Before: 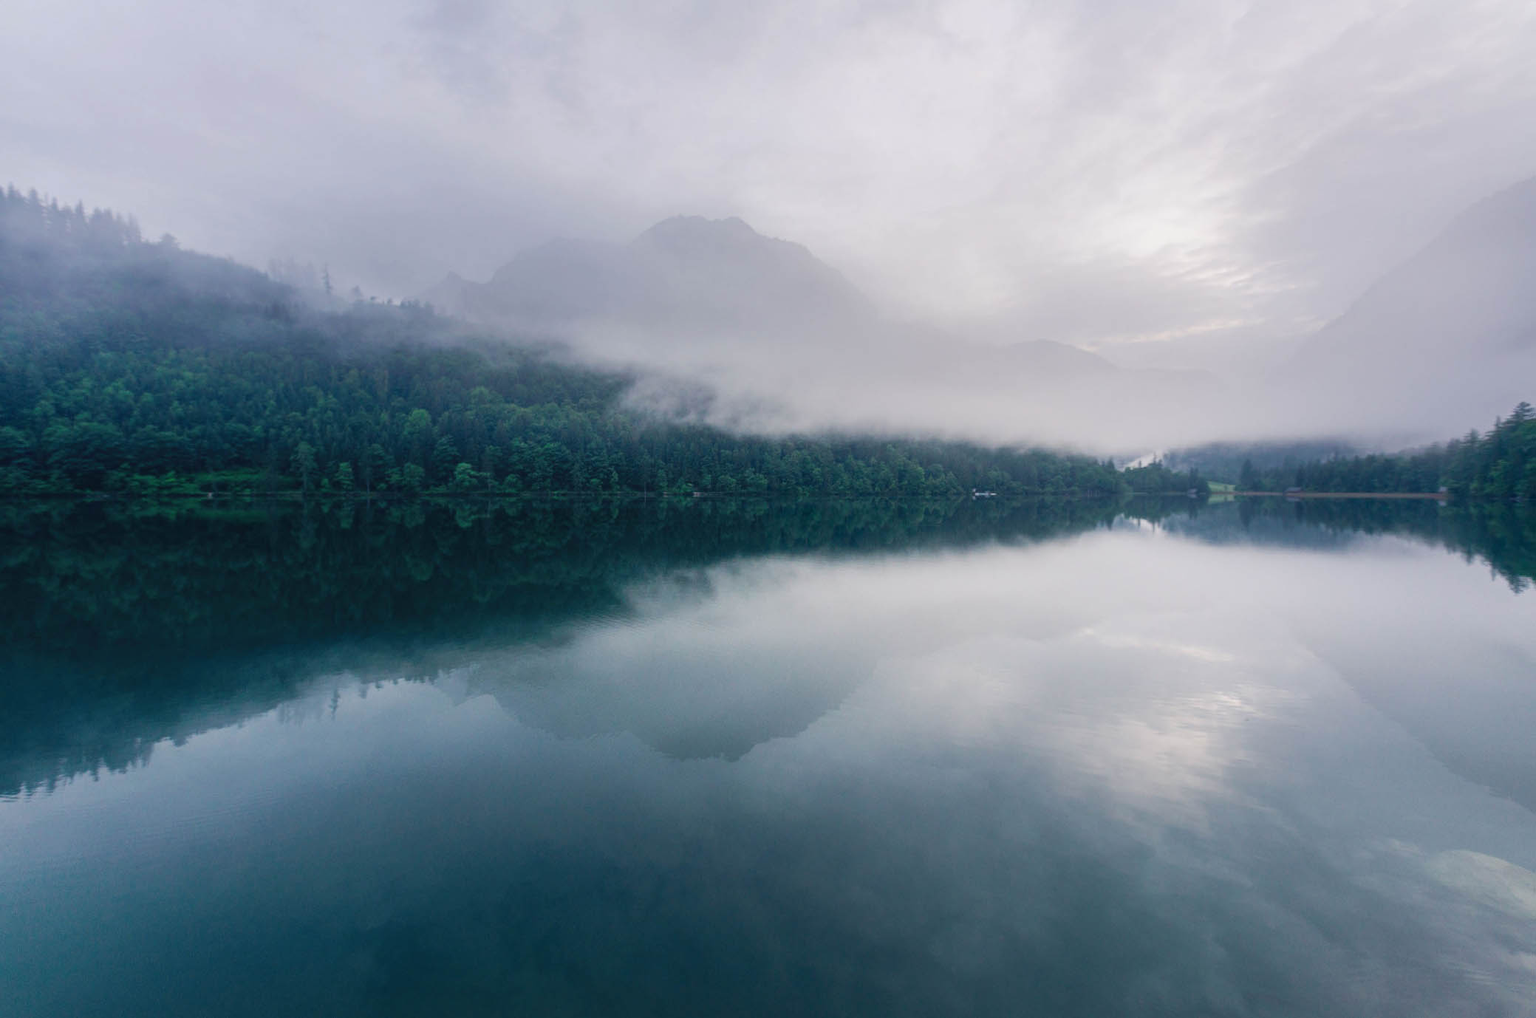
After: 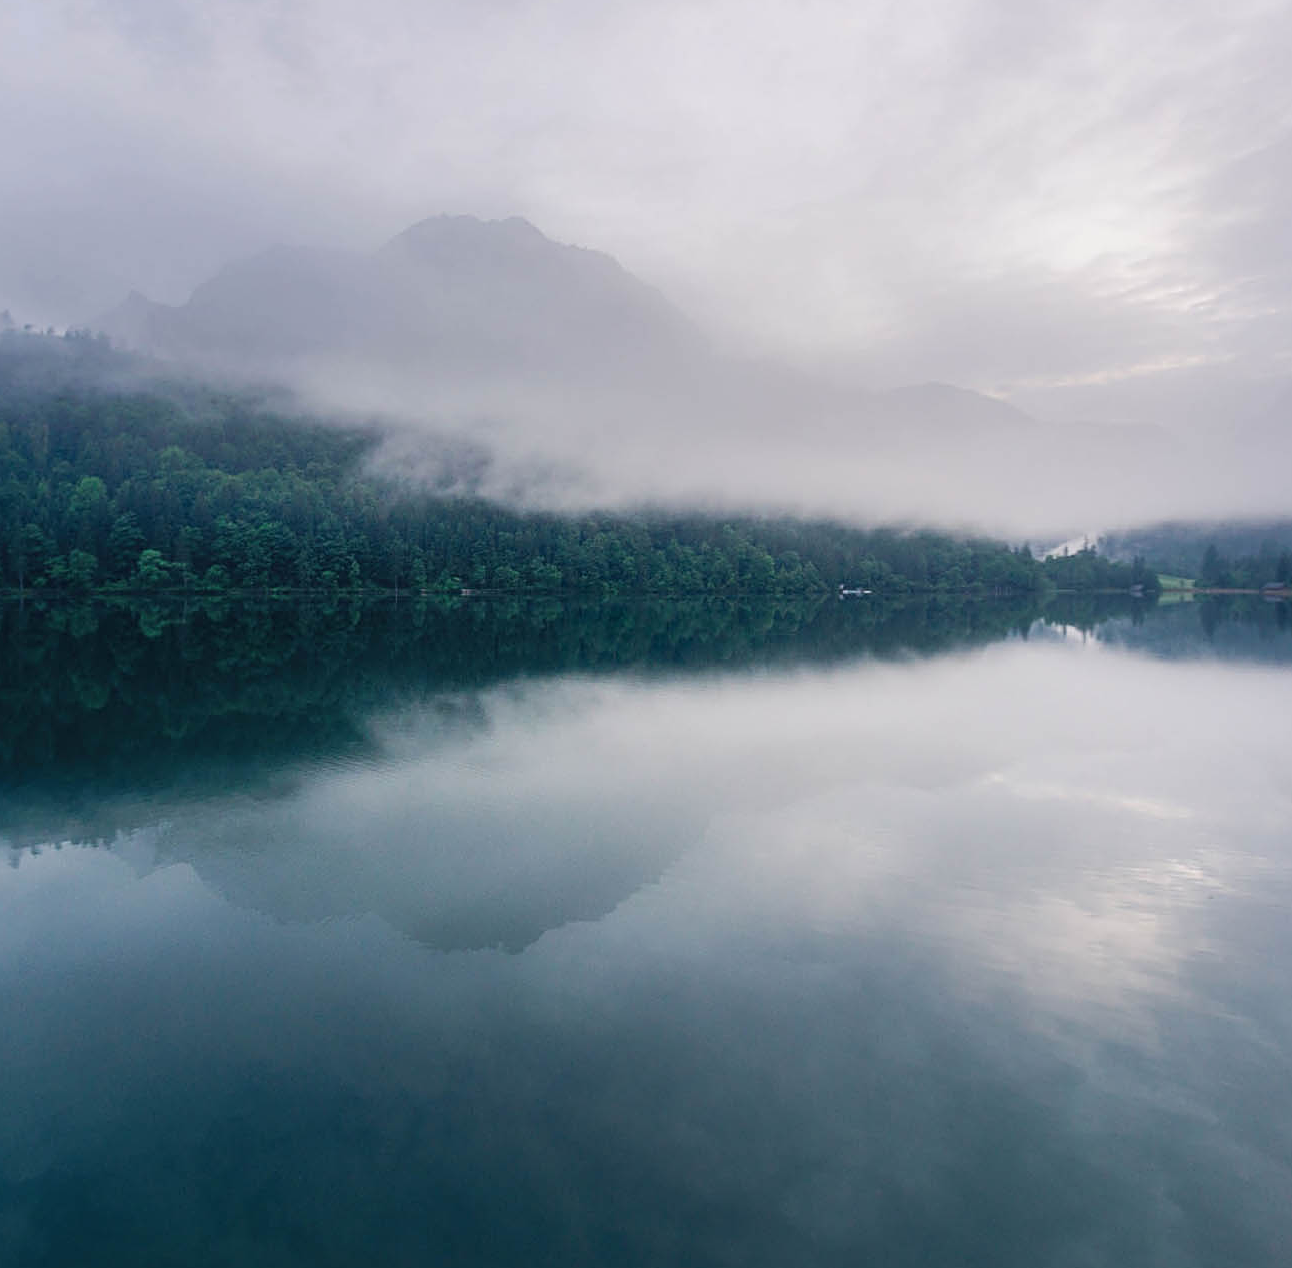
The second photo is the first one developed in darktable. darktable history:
crop and rotate: left 22.957%, top 5.636%, right 14.895%, bottom 2.313%
sharpen: on, module defaults
